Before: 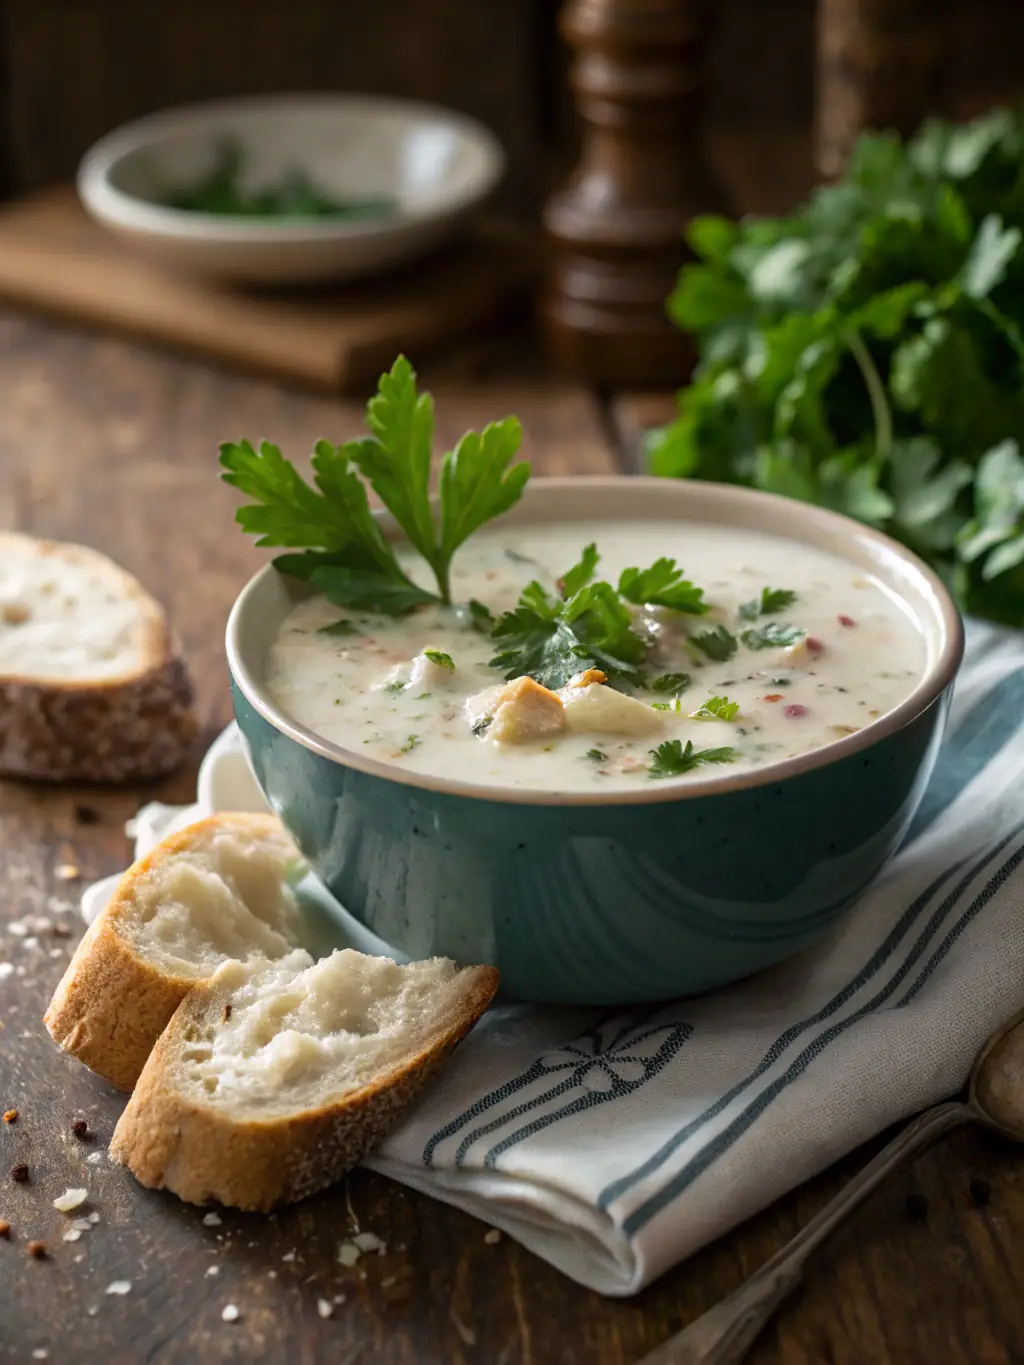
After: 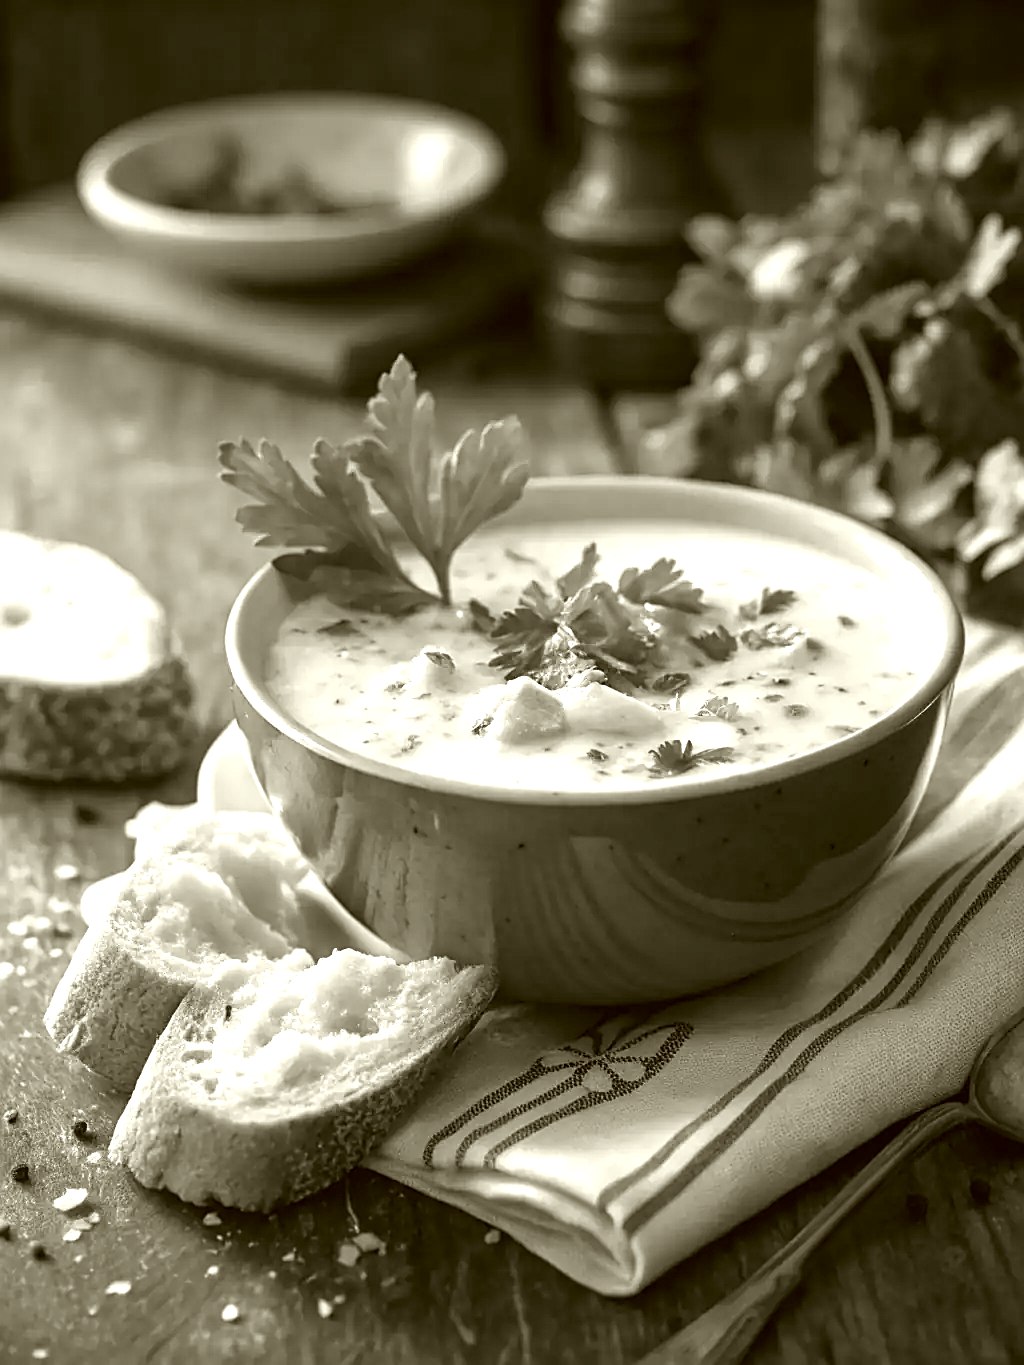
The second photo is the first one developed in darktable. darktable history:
color correction: highlights a* -1.43, highlights b* 10.12, shadows a* 0.395, shadows b* 19.35
exposure: black level correction 0, exposure 0.9 EV, compensate exposure bias true, compensate highlight preservation false
contrast brightness saturation: saturation -1
sharpen: on, module defaults
